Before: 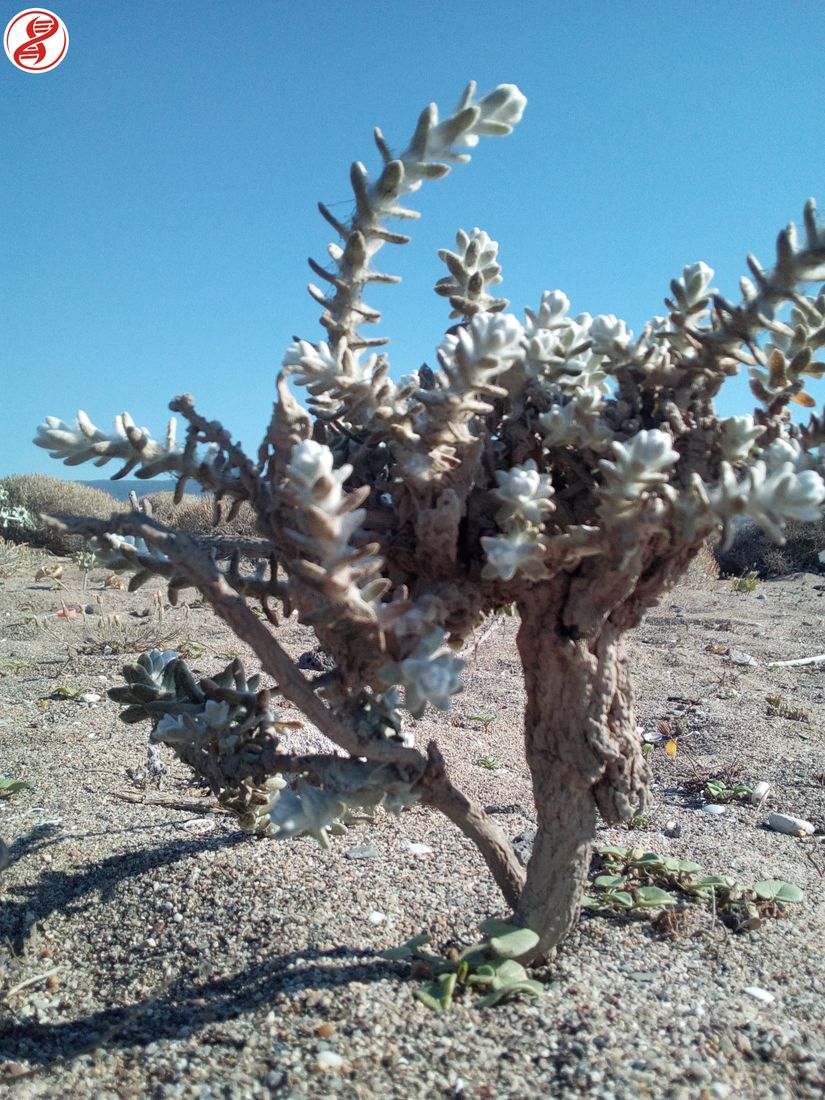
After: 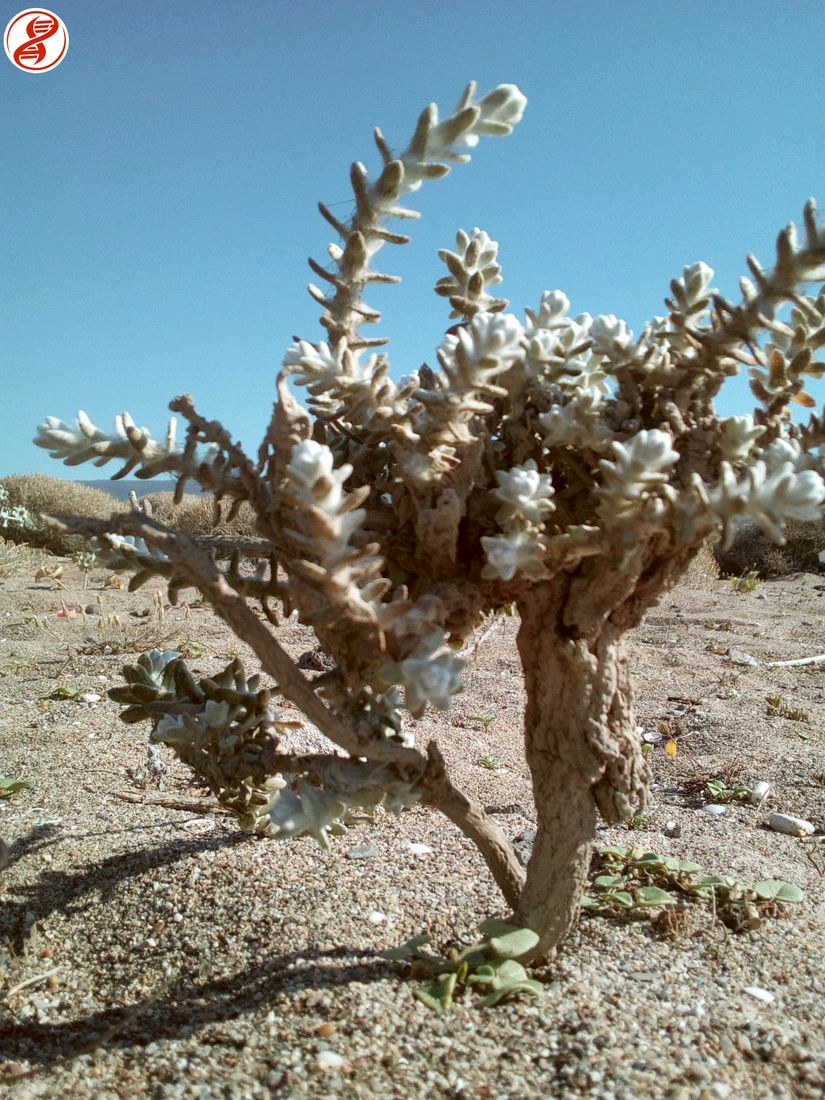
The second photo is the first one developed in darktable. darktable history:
color correction: highlights a* -0.584, highlights b* 0.18, shadows a* 4.85, shadows b* 20.86
